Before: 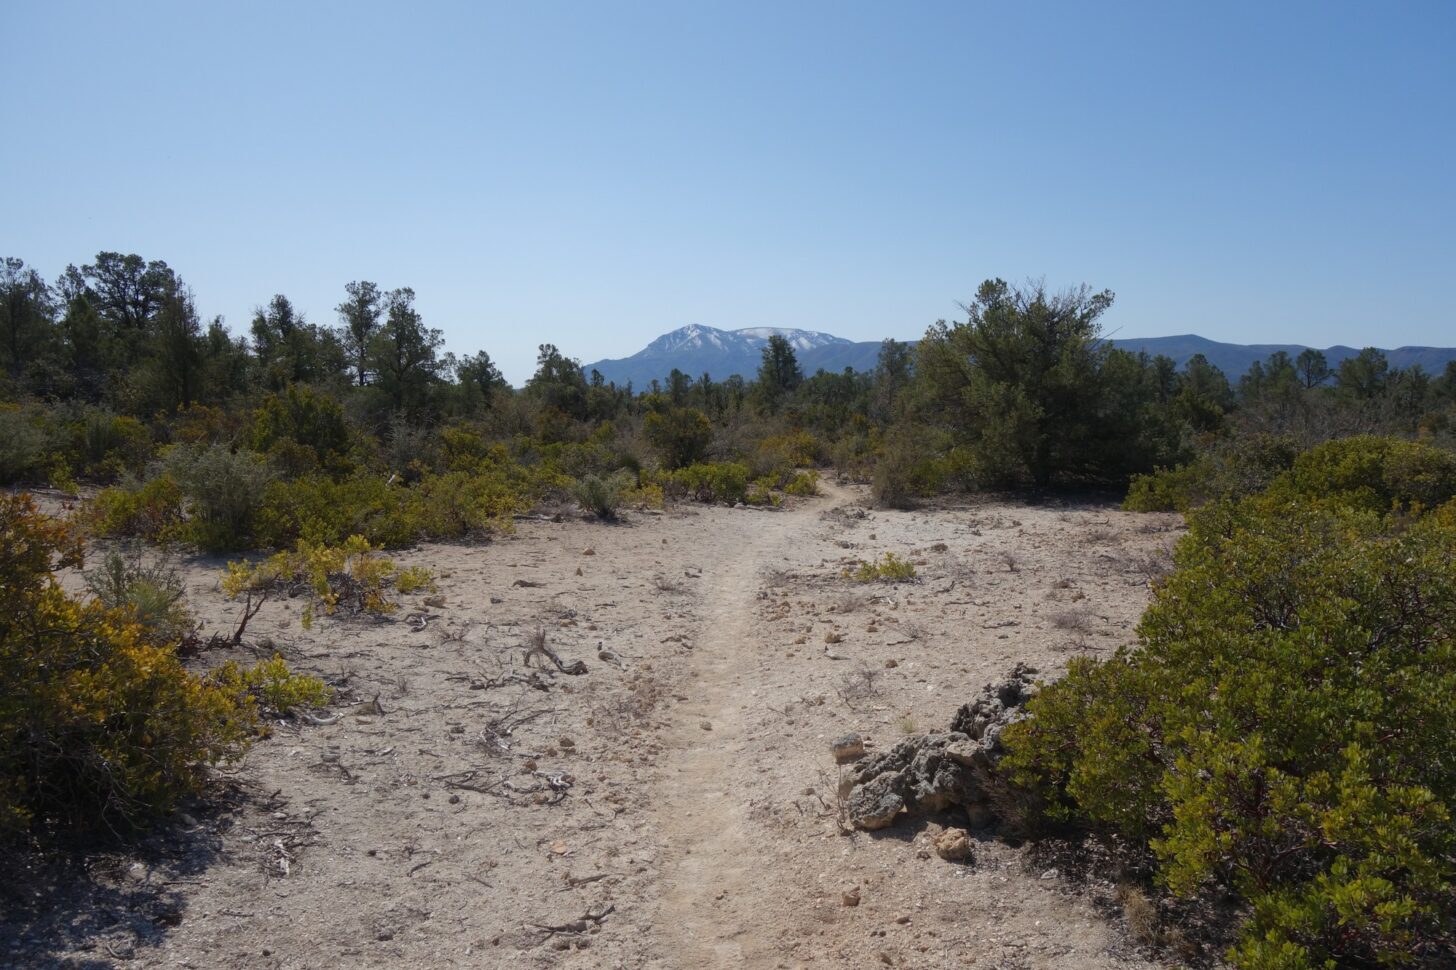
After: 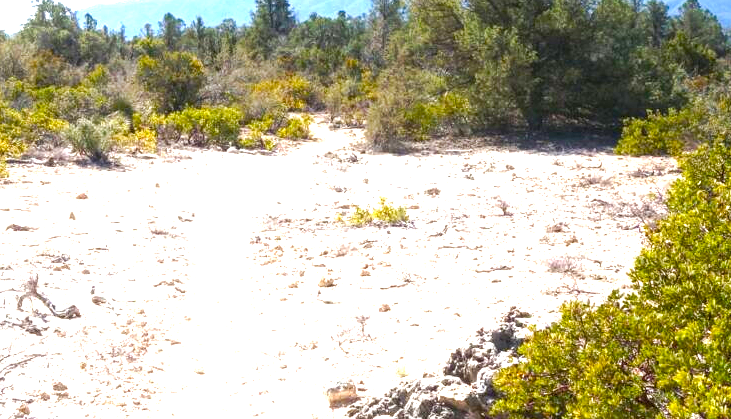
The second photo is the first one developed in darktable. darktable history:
exposure: black level correction 0.001, exposure 1.729 EV, compensate highlight preservation false
tone curve: curves: ch0 [(0, 0) (0.003, 0.003) (0.011, 0.011) (0.025, 0.025) (0.044, 0.044) (0.069, 0.068) (0.1, 0.099) (0.136, 0.134) (0.177, 0.175) (0.224, 0.222) (0.277, 0.274) (0.335, 0.331) (0.399, 0.395) (0.468, 0.463) (0.543, 0.554) (0.623, 0.632) (0.709, 0.716) (0.801, 0.805) (0.898, 0.9) (1, 1)], preserve colors none
local contrast: on, module defaults
color balance rgb: highlights gain › luminance 9.987%, global offset › hue 172.14°, linear chroma grading › global chroma 0.84%, perceptual saturation grading › global saturation 20%, perceptual saturation grading › highlights -14.185%, perceptual saturation grading › shadows 49.692%, perceptual brilliance grading › global brilliance 12.455%, contrast 4.687%
crop: left 34.837%, top 36.719%, right 14.919%, bottom 20.048%
